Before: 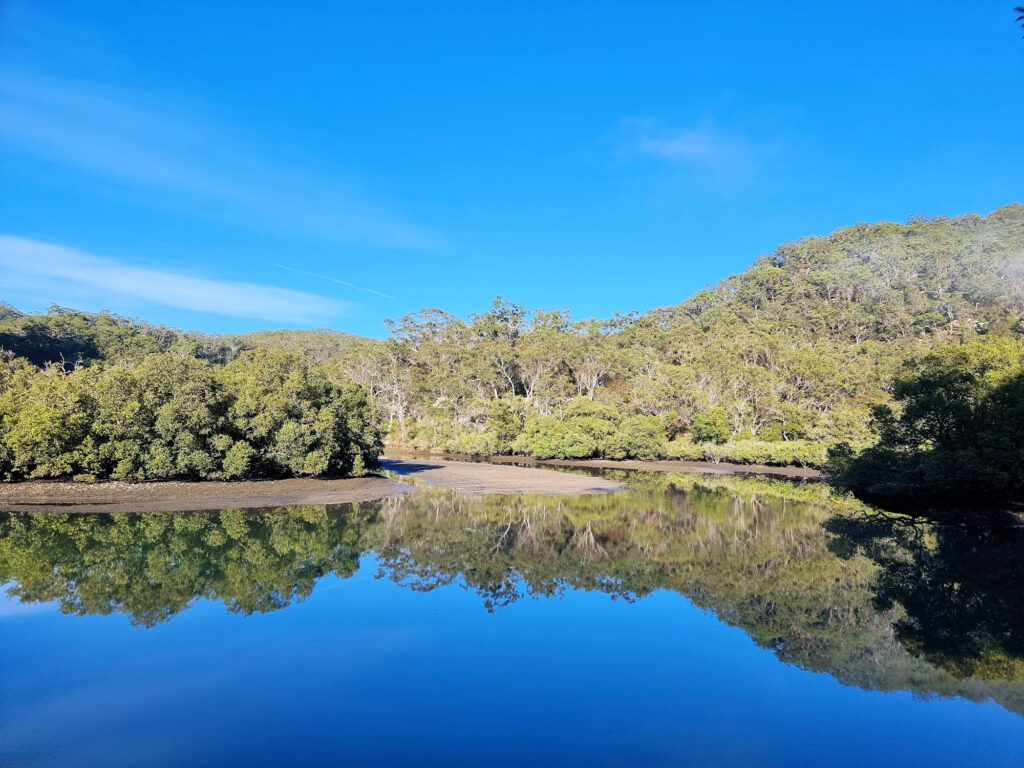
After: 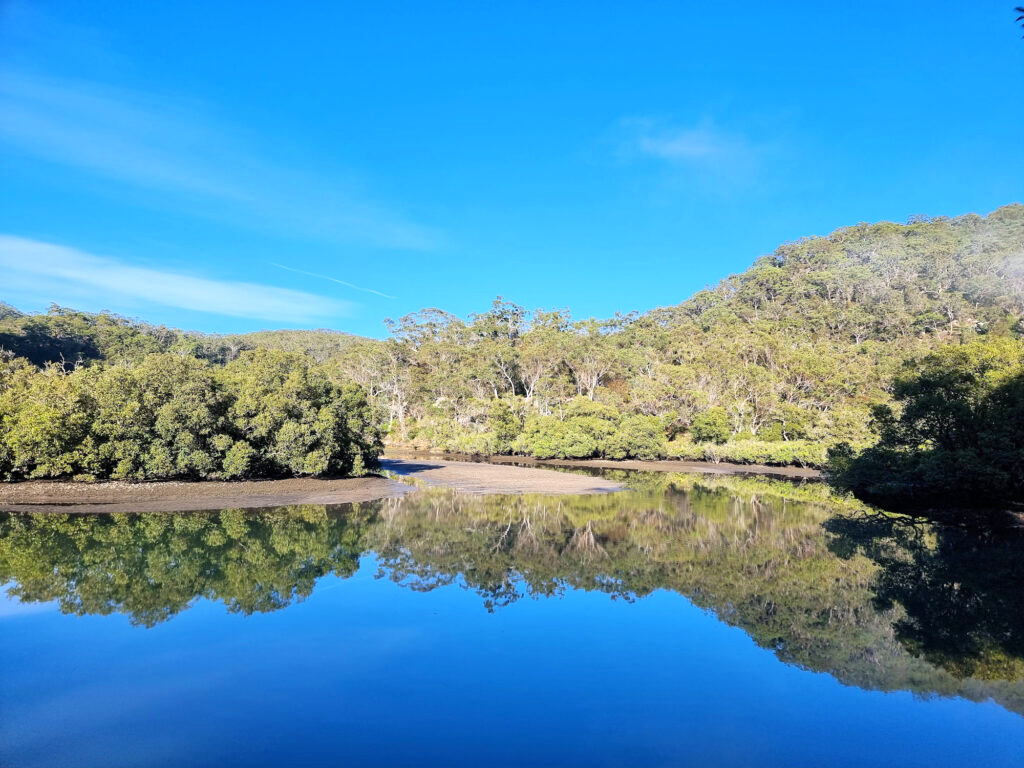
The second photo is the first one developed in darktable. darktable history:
exposure: exposure 0.218 EV, compensate highlight preservation false
